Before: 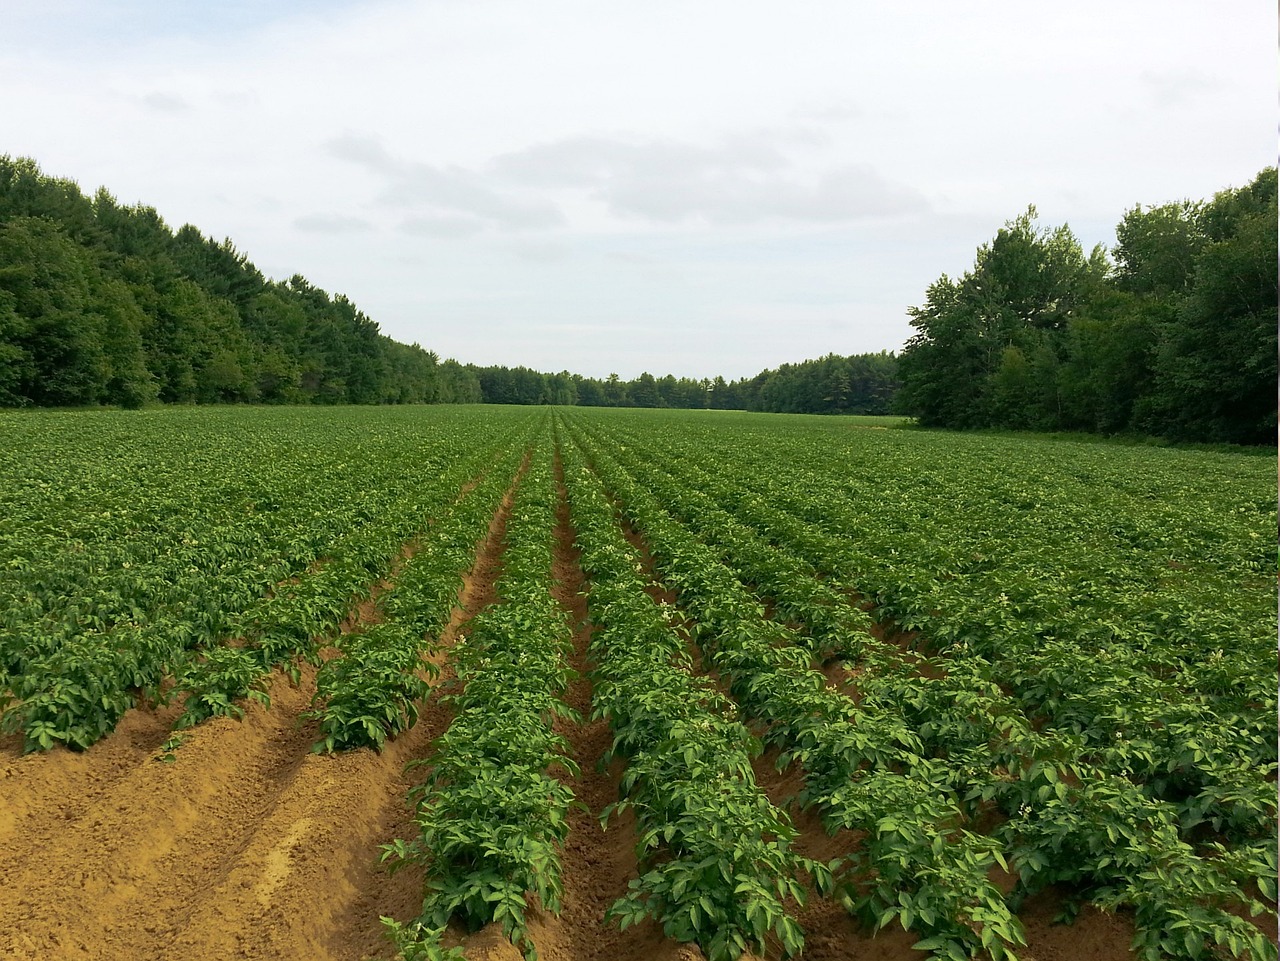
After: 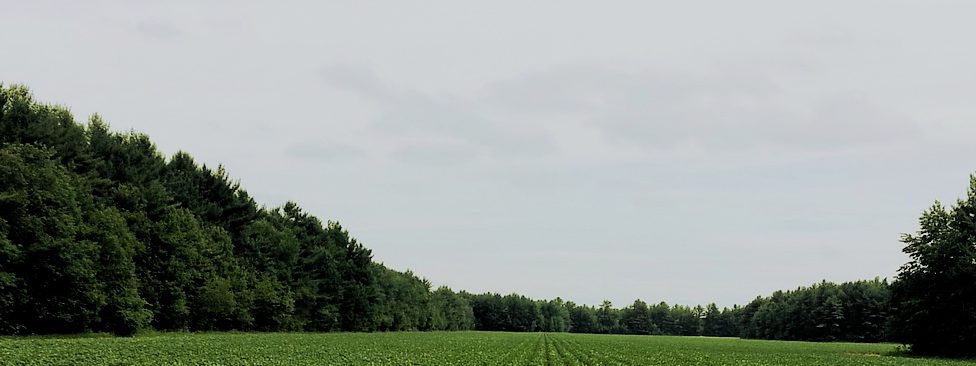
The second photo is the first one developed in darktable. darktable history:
color balance: gamma [0.9, 0.988, 0.975, 1.025], gain [1.05, 1, 1, 1]
filmic rgb: black relative exposure -4.58 EV, white relative exposure 4.8 EV, threshold 3 EV, hardness 2.36, latitude 36.07%, contrast 1.048, highlights saturation mix 1.32%, shadows ↔ highlights balance 1.25%, color science v4 (2020), enable highlight reconstruction true
crop: left 0.579%, top 7.627%, right 23.167%, bottom 54.275%
